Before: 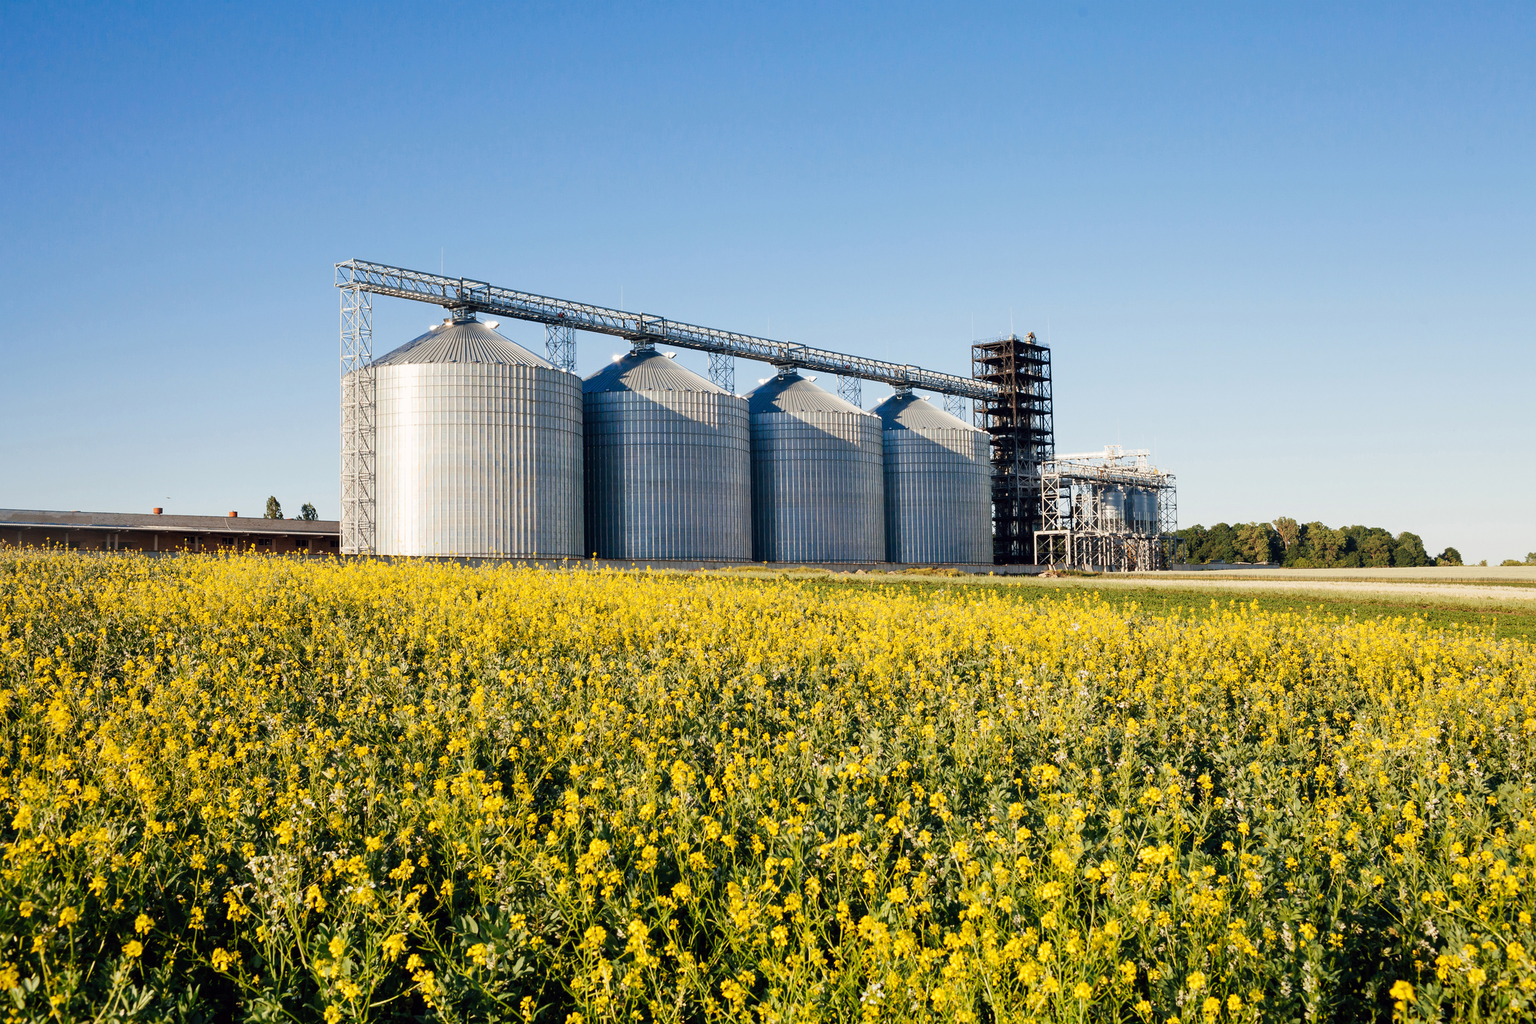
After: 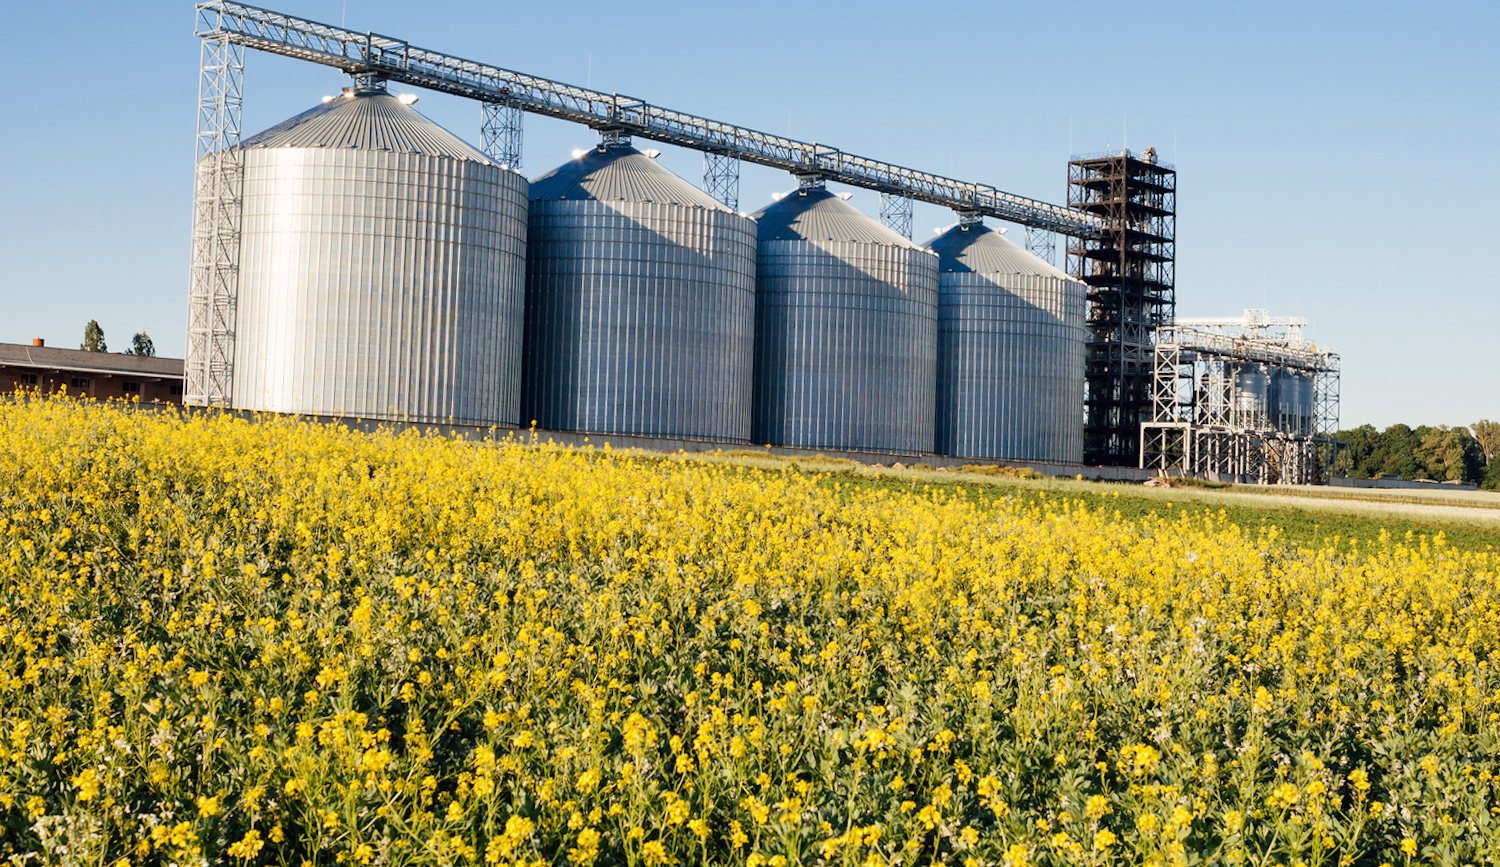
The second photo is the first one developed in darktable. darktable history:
crop and rotate: angle -3.37°, left 9.79%, top 20.73%, right 12.42%, bottom 11.82%
rotate and perspective: rotation -0.45°, automatic cropping original format, crop left 0.008, crop right 0.992, crop top 0.012, crop bottom 0.988
